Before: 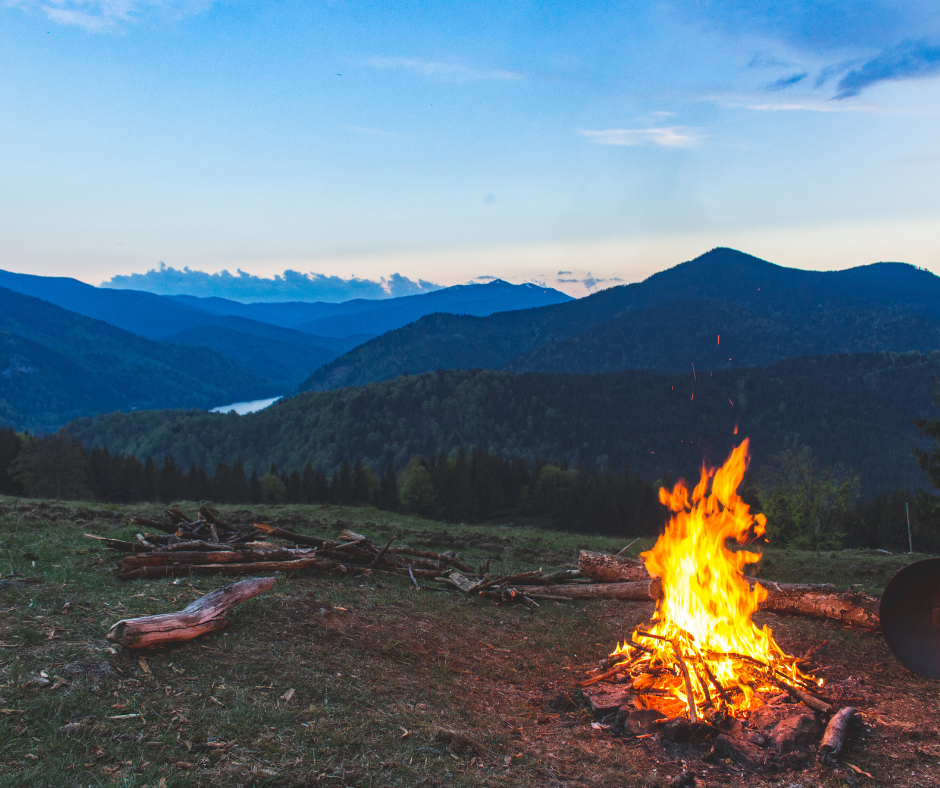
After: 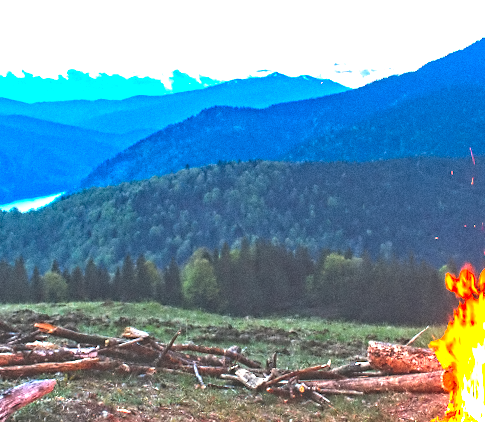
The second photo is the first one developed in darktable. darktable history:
color balance: output saturation 120%
white balance: emerald 1
rotate and perspective: rotation -1.68°, lens shift (vertical) -0.146, crop left 0.049, crop right 0.912, crop top 0.032, crop bottom 0.96
contrast equalizer: octaves 7, y [[0.5, 0.542, 0.583, 0.625, 0.667, 0.708], [0.5 ×6], [0.5 ×6], [0, 0.033, 0.067, 0.1, 0.133, 0.167], [0, 0.05, 0.1, 0.15, 0.2, 0.25]]
crop and rotate: left 22.13%, top 22.054%, right 22.026%, bottom 22.102%
grain: on, module defaults
color zones: curves: ch0 [(0, 0.613) (0.01, 0.613) (0.245, 0.448) (0.498, 0.529) (0.642, 0.665) (0.879, 0.777) (0.99, 0.613)]; ch1 [(0, 0) (0.143, 0) (0.286, 0) (0.429, 0) (0.571, 0) (0.714, 0) (0.857, 0)], mix -121.96%
exposure: exposure 2.207 EV, compensate highlight preservation false
